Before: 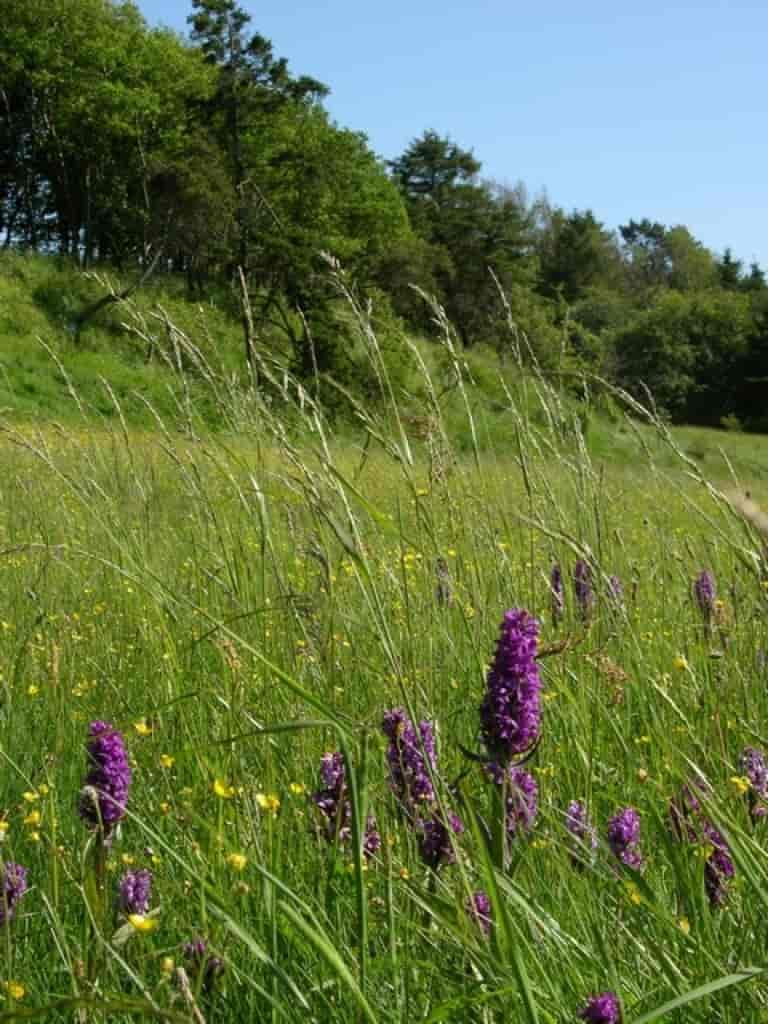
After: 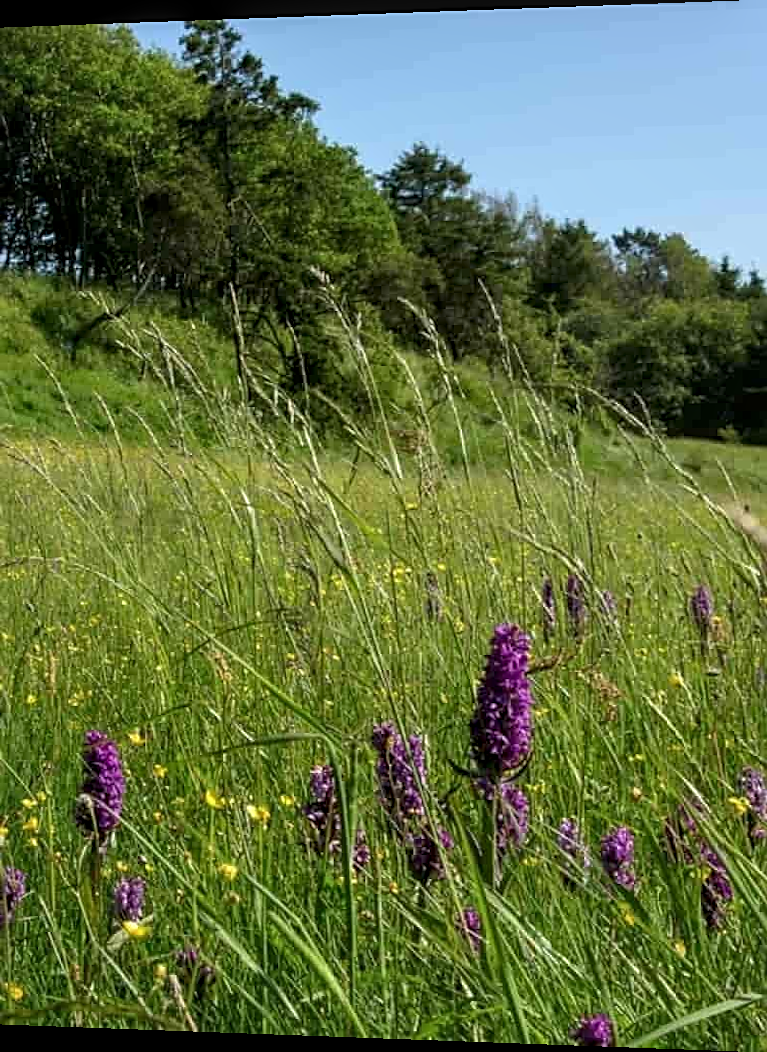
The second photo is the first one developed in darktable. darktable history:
local contrast: detail 130%
sharpen: on, module defaults
rotate and perspective: lens shift (horizontal) -0.055, automatic cropping off
